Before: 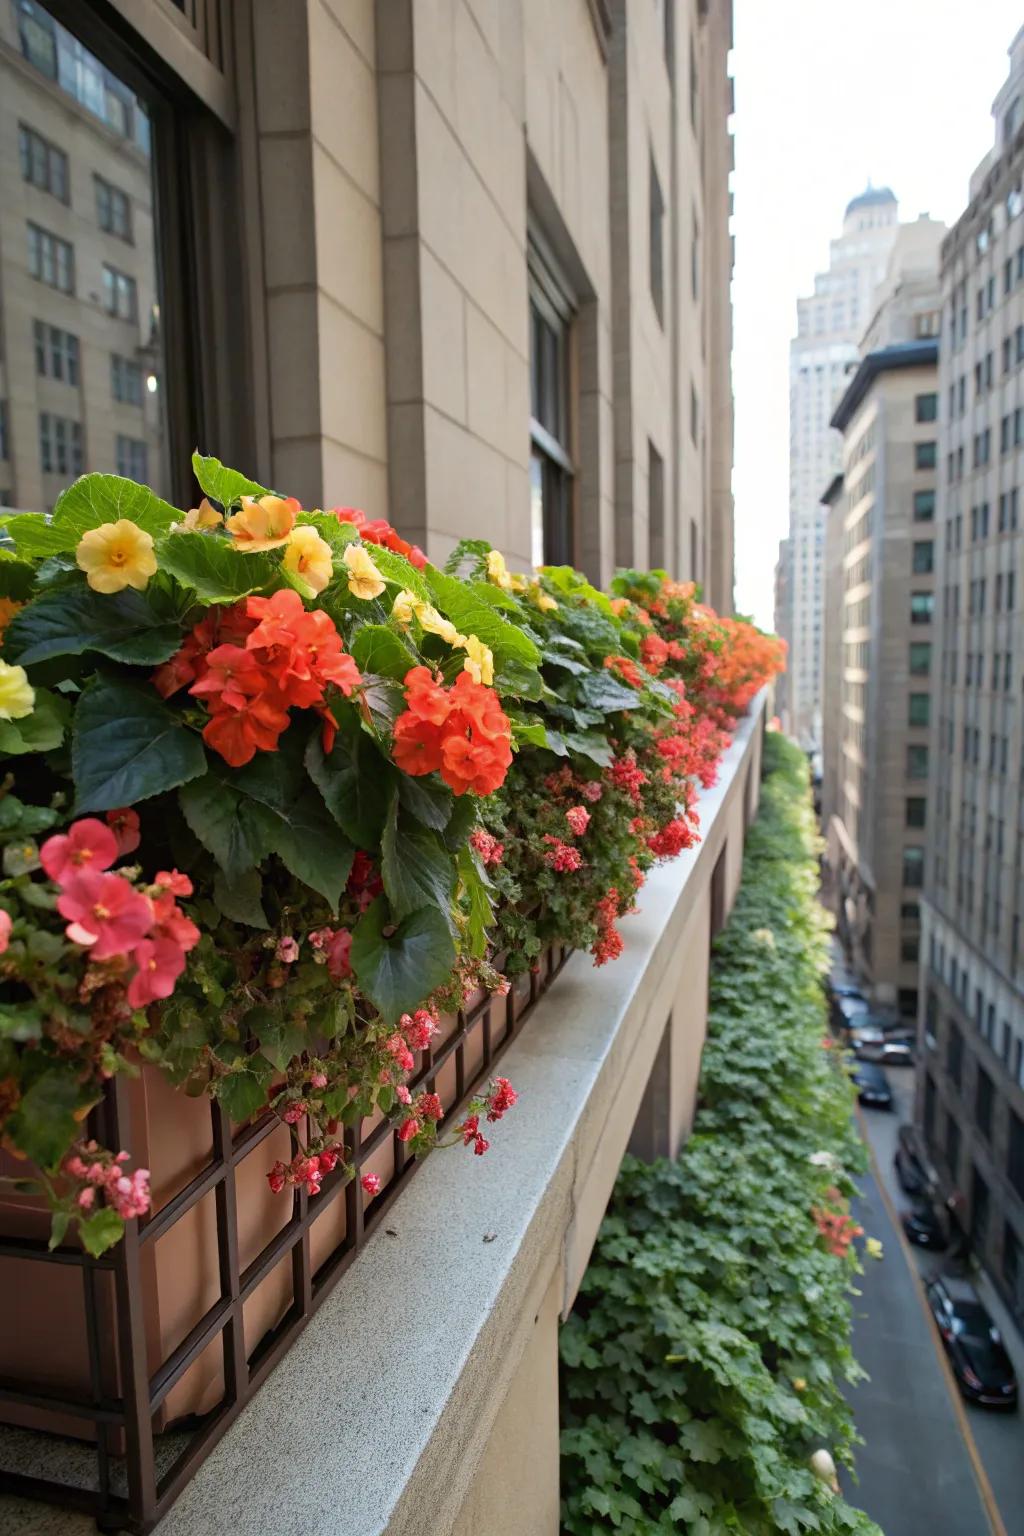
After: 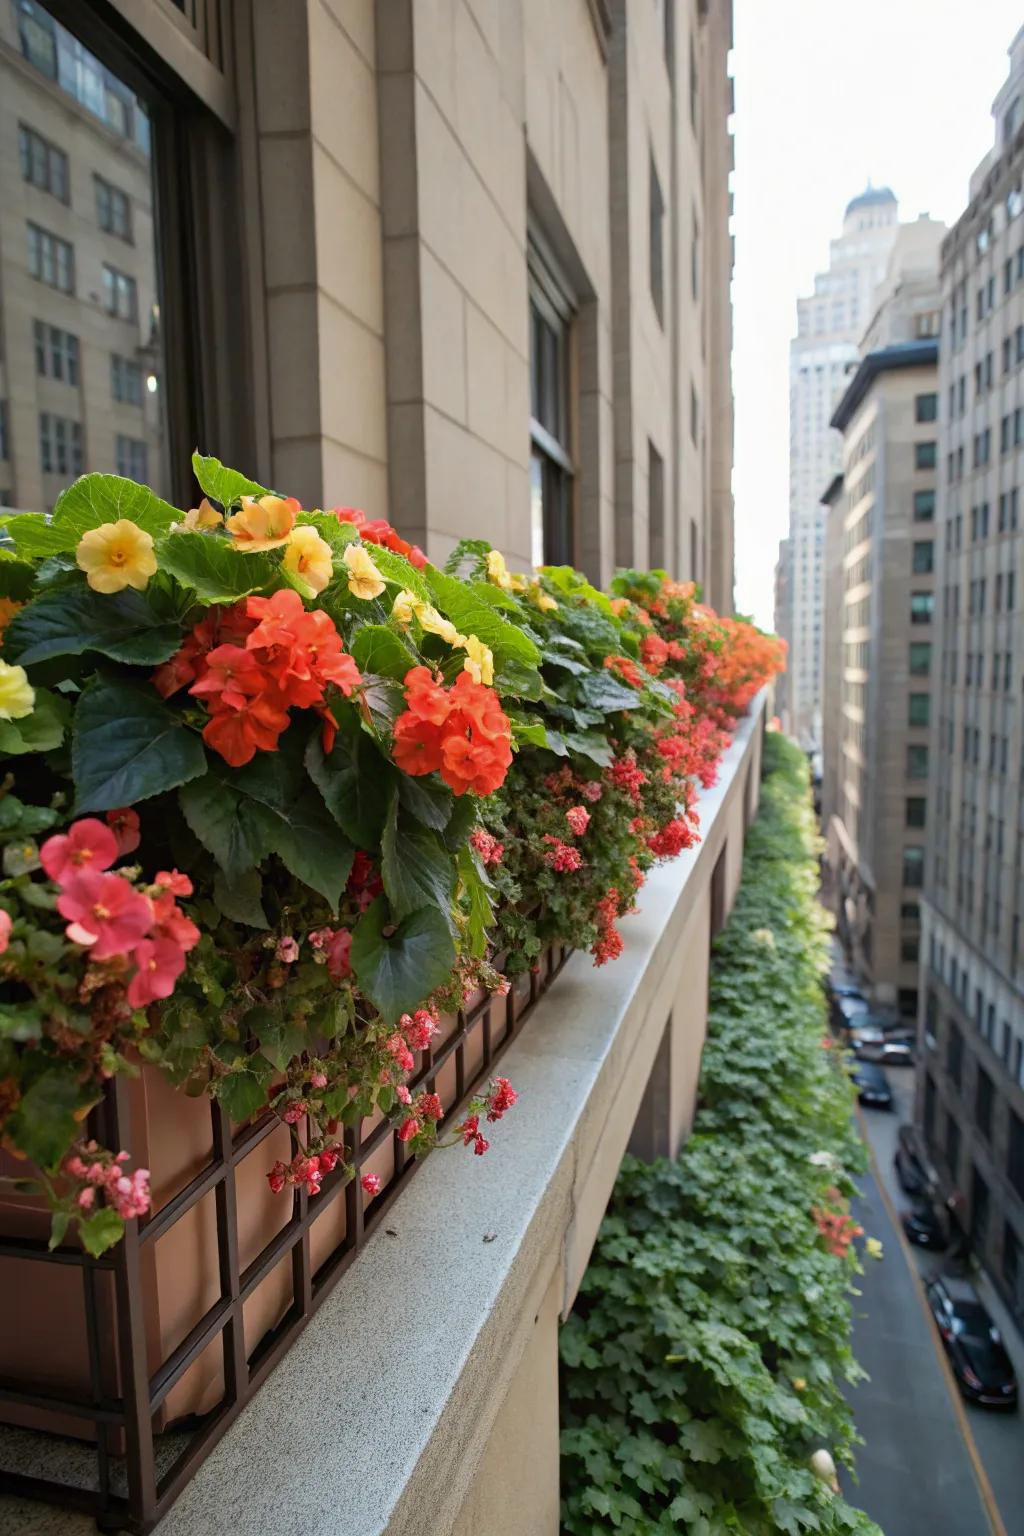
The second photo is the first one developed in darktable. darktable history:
tone equalizer: mask exposure compensation -0.493 EV
exposure: exposure -0.052 EV, compensate highlight preservation false
